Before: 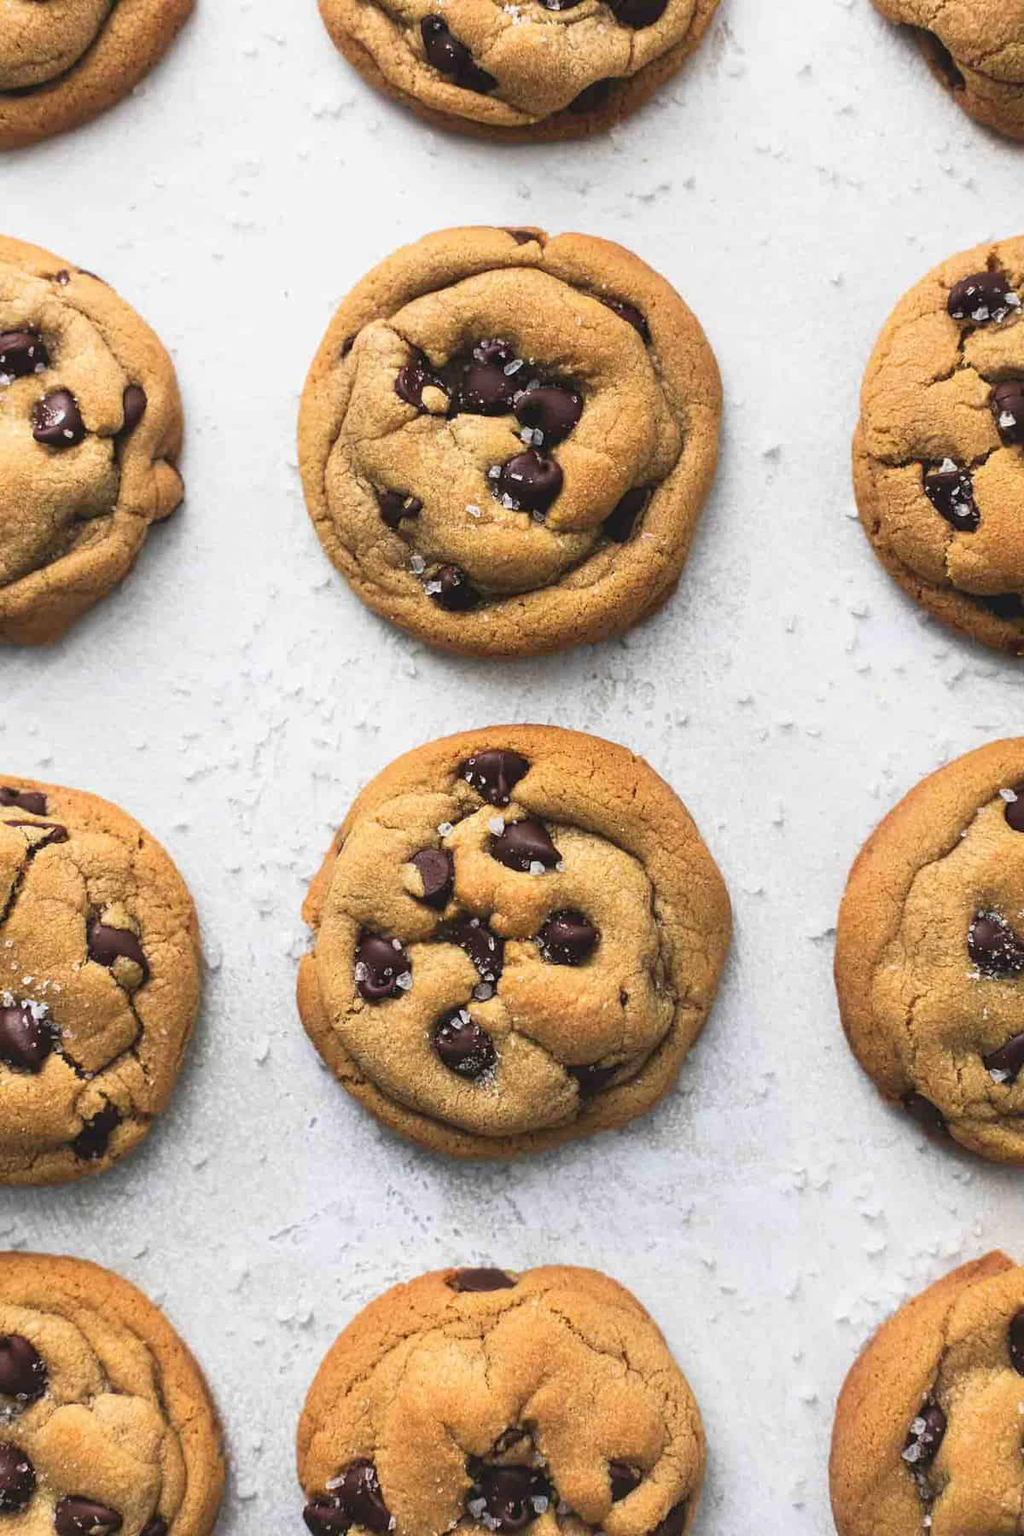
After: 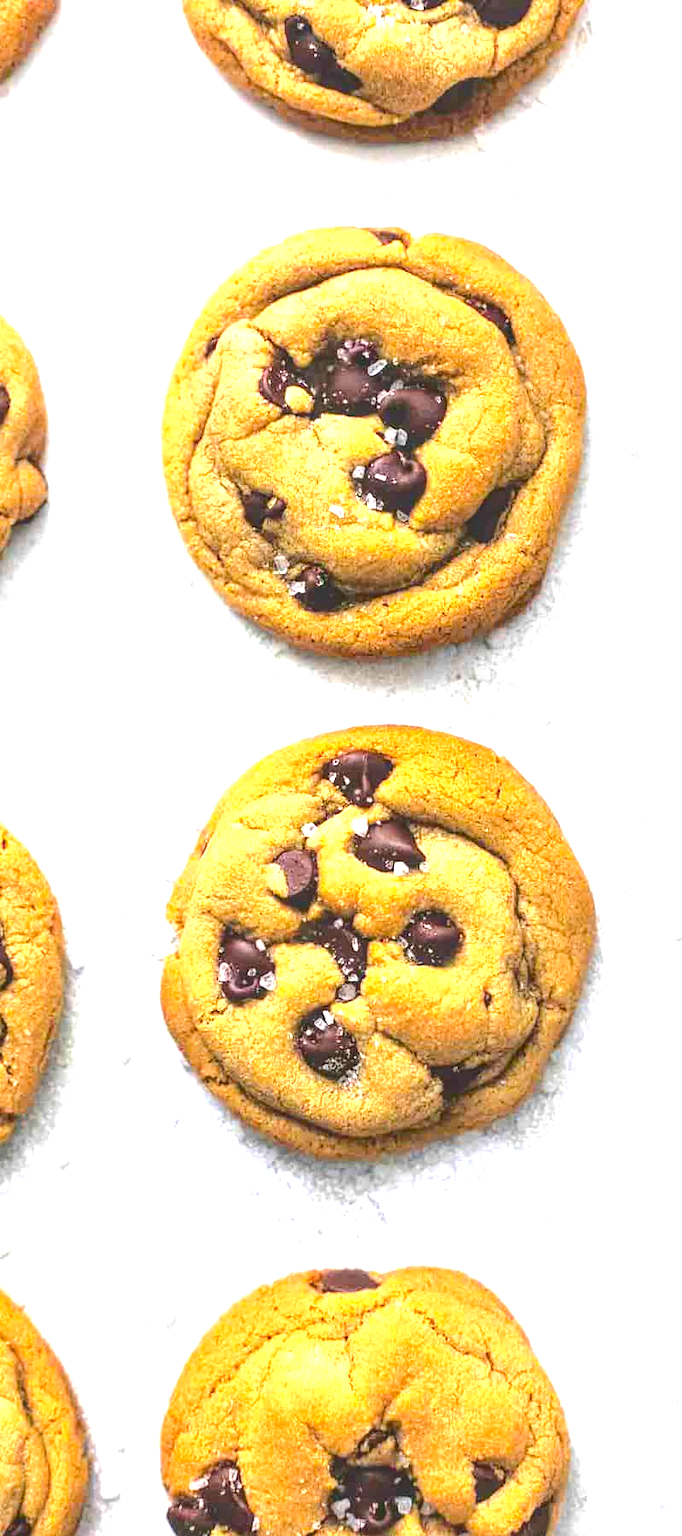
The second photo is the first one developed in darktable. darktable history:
crop and rotate: left 13.357%, right 19.997%
local contrast: on, module defaults
tone curve: curves: ch0 [(0, 0) (0.003, 0.1) (0.011, 0.101) (0.025, 0.11) (0.044, 0.126) (0.069, 0.14) (0.1, 0.158) (0.136, 0.18) (0.177, 0.206) (0.224, 0.243) (0.277, 0.293) (0.335, 0.36) (0.399, 0.446) (0.468, 0.537) (0.543, 0.618) (0.623, 0.694) (0.709, 0.763) (0.801, 0.836) (0.898, 0.908) (1, 1)], color space Lab, independent channels, preserve colors none
color balance rgb: perceptual saturation grading › global saturation 25.49%
exposure: black level correction 0, exposure 1.199 EV, compensate highlight preservation false
